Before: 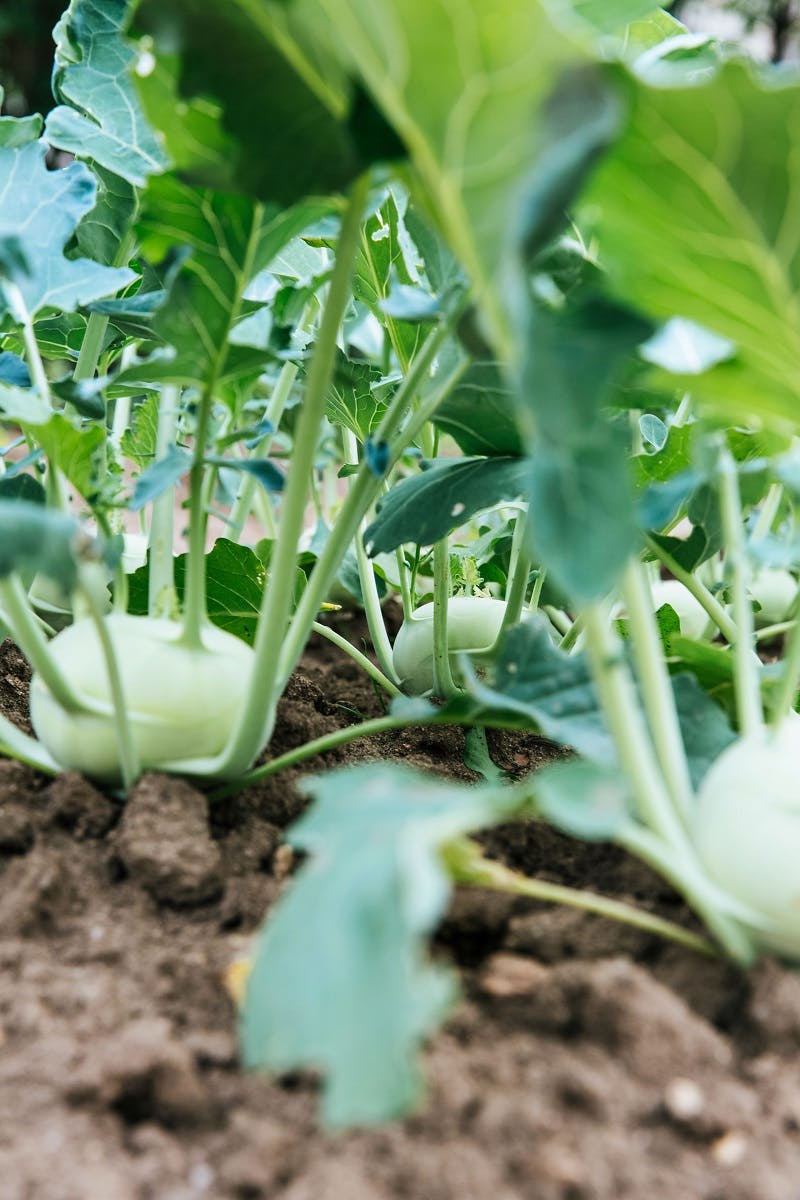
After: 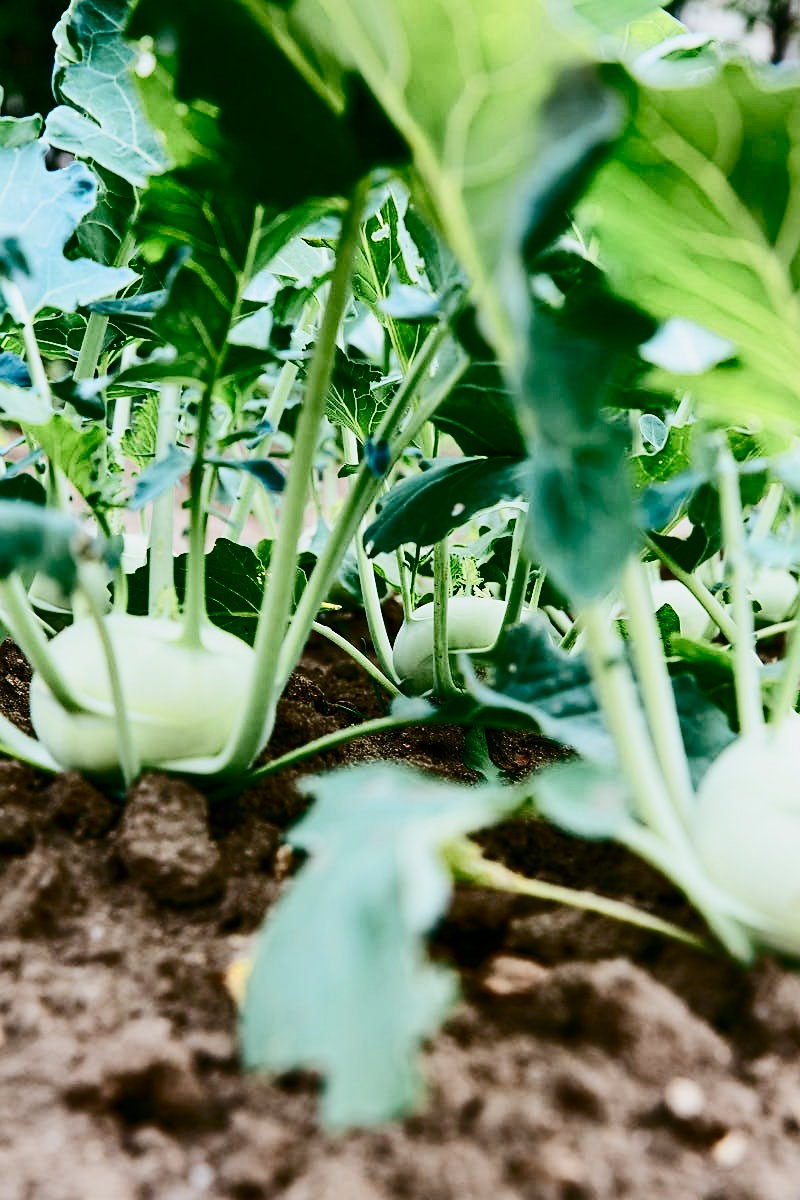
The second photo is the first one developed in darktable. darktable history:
sharpen: radius 1.456, amount 0.403, threshold 1.616
color balance rgb: power › hue 61.9°, perceptual saturation grading › global saturation 20%, perceptual saturation grading › highlights -49%, perceptual saturation grading › shadows 25.99%, global vibrance -7.627%, contrast -13.106%, saturation formula JzAzBz (2021)
contrast brightness saturation: contrast 0.331, brightness -0.081, saturation 0.174
